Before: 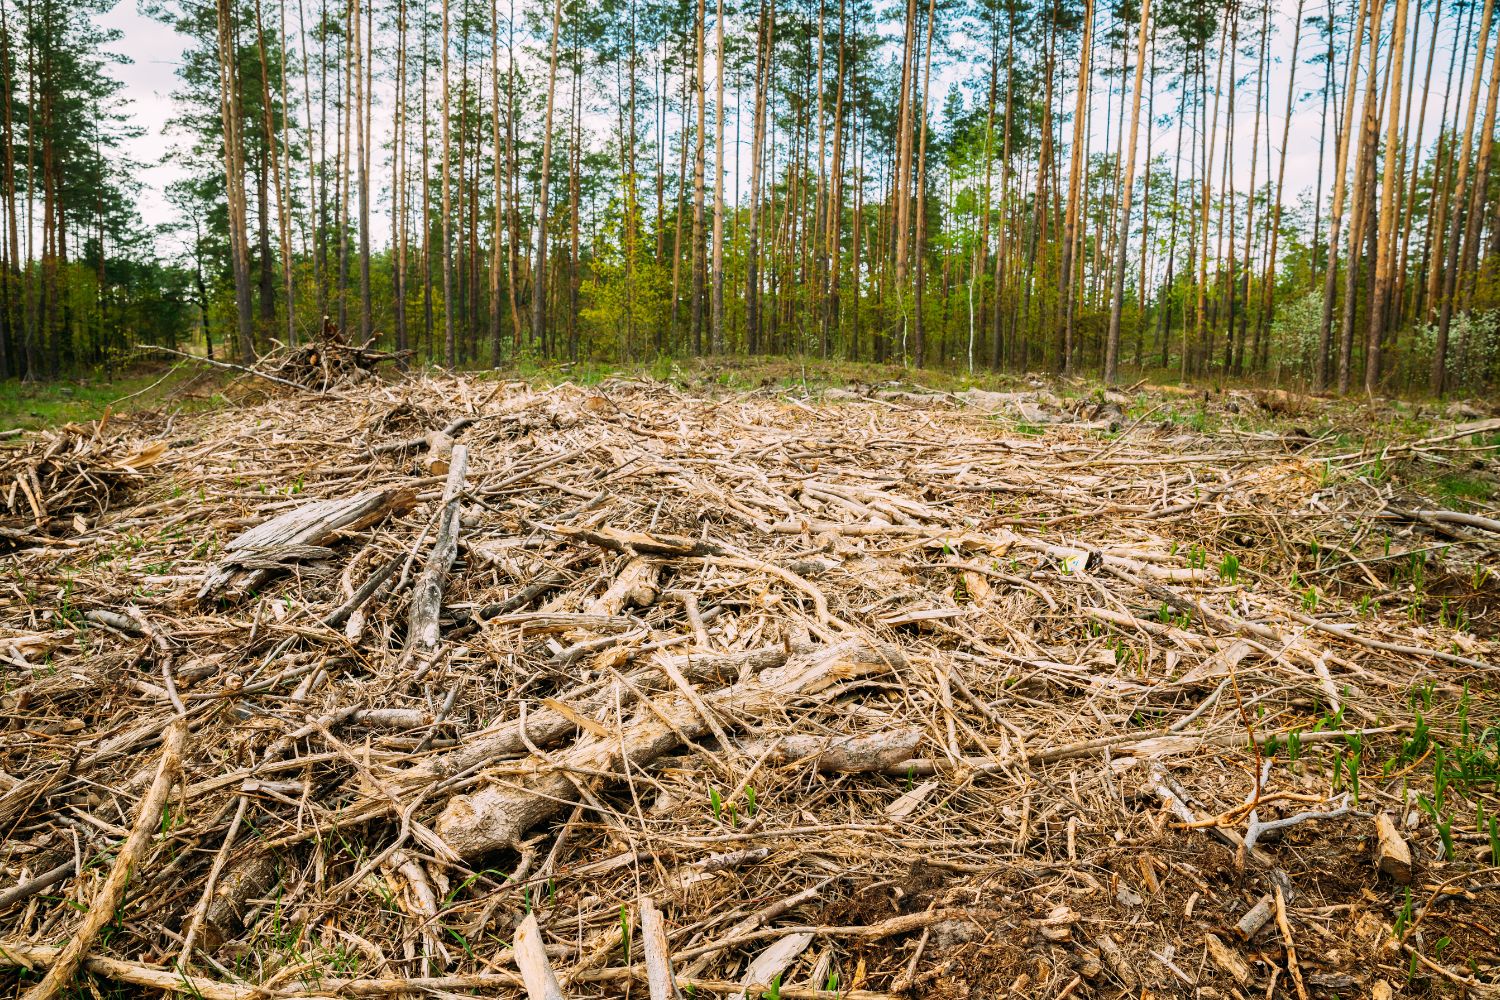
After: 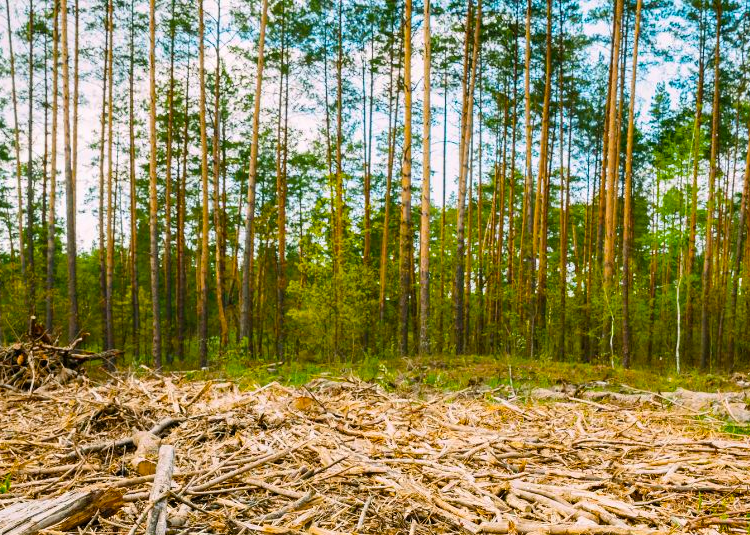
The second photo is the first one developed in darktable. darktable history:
color balance rgb: linear chroma grading › global chroma 15%, perceptual saturation grading › global saturation 30%
crop: left 19.556%, right 30.401%, bottom 46.458%
